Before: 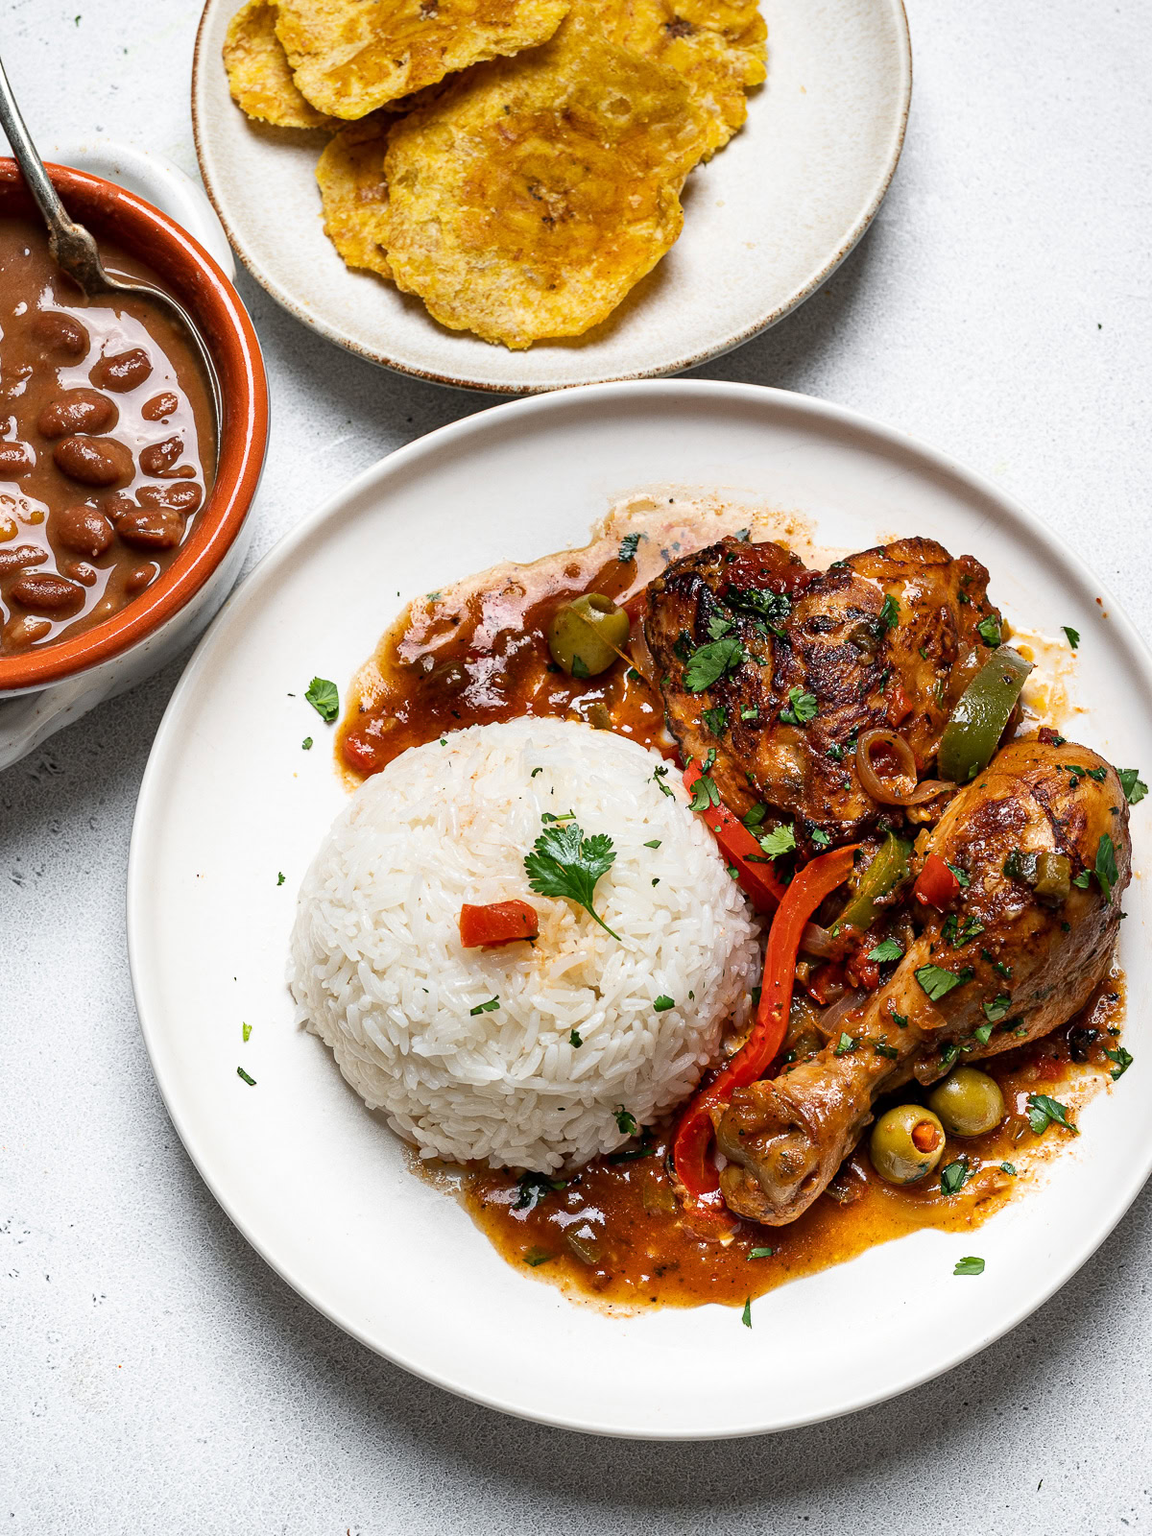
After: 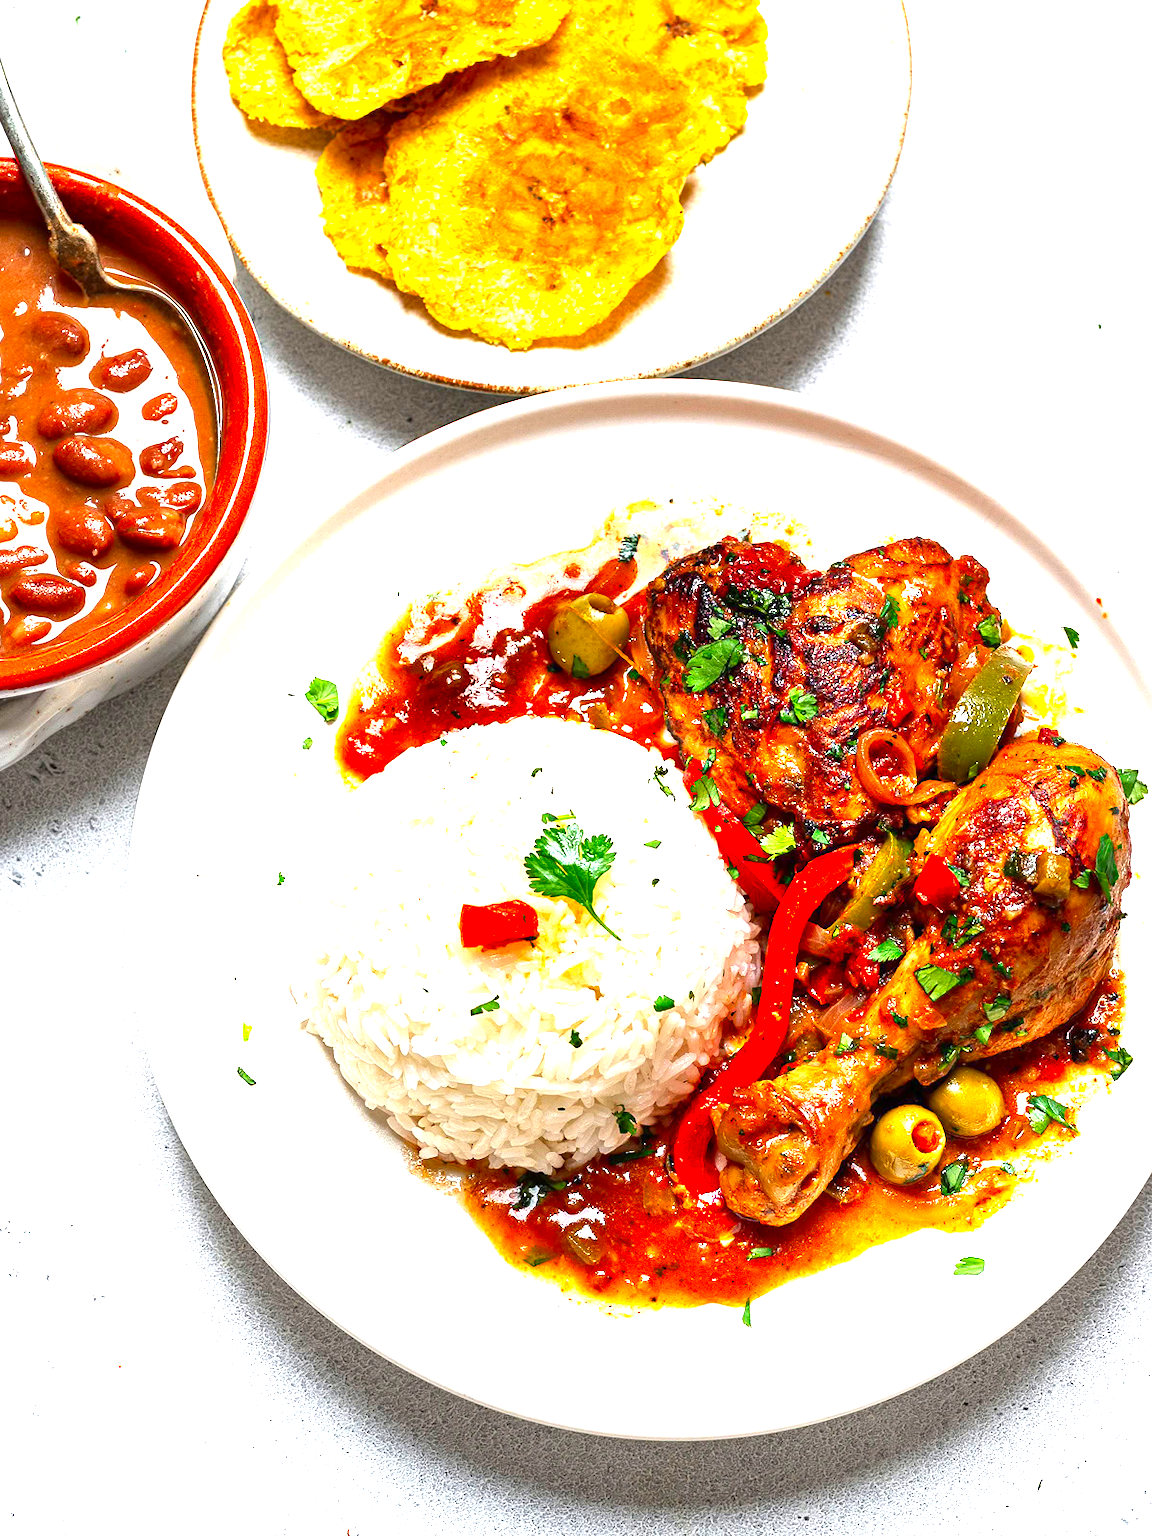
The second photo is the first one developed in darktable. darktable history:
exposure: black level correction 0, exposure 1.454 EV, compensate highlight preservation false
contrast brightness saturation: saturation 0.497
